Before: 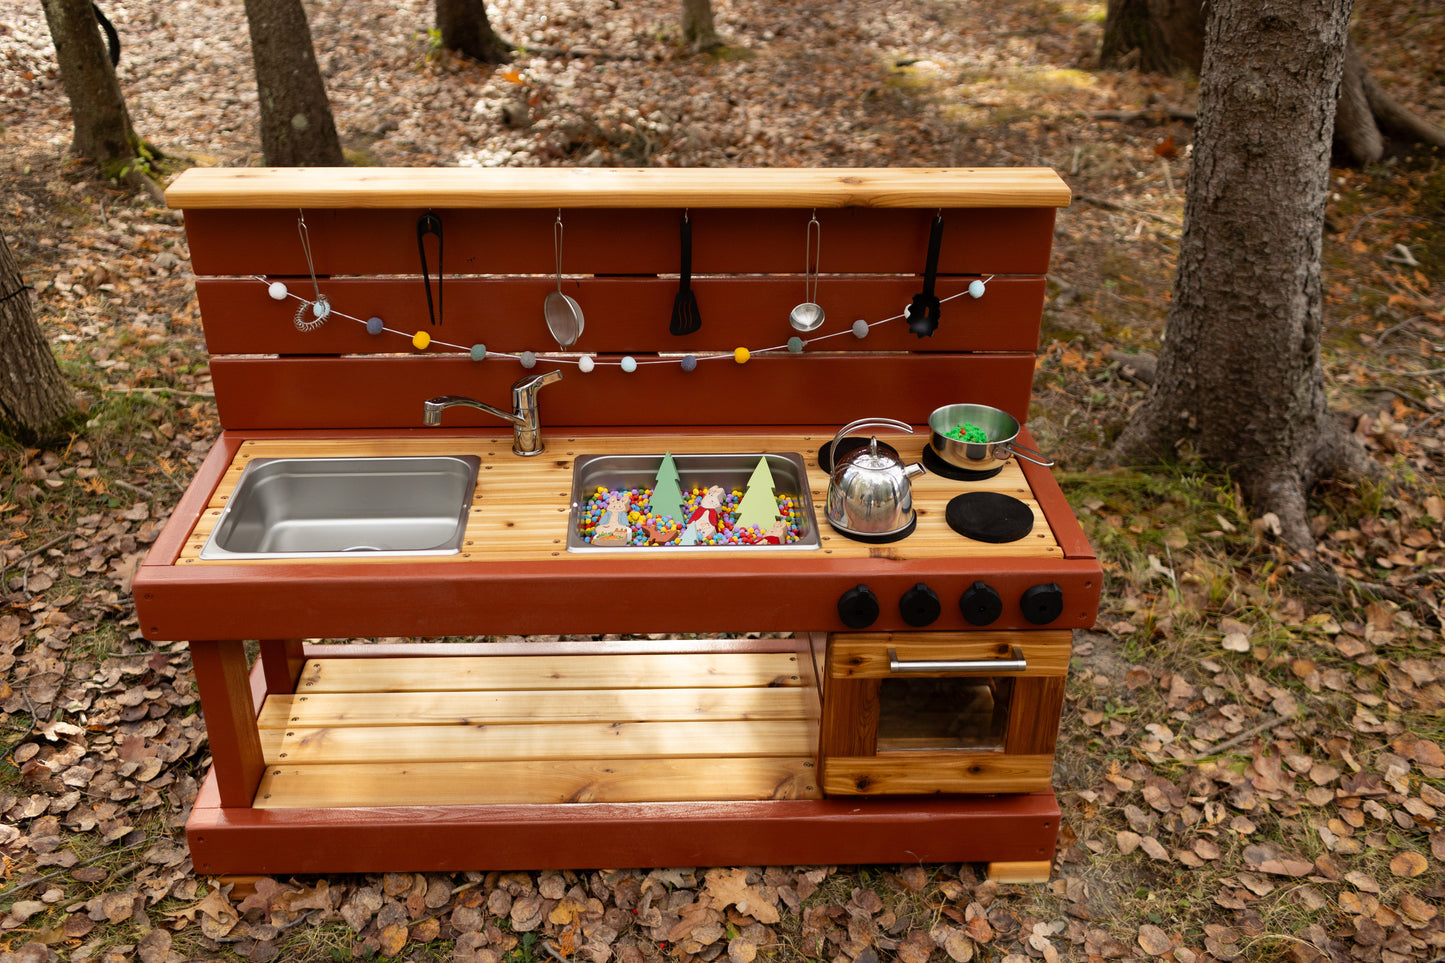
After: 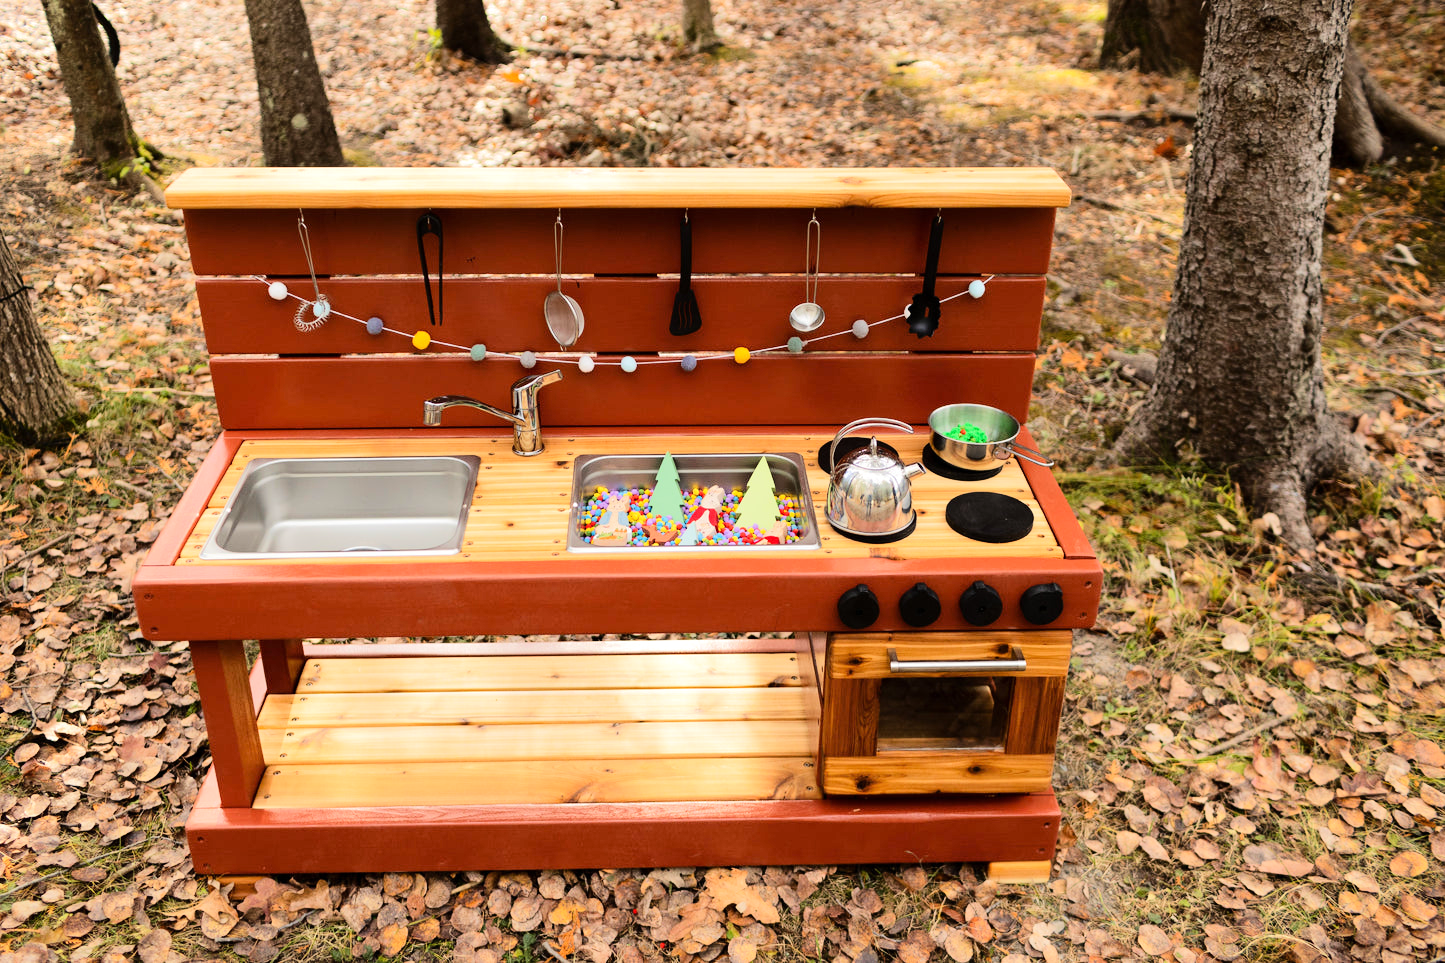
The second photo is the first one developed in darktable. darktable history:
tone equalizer: -7 EV 0.142 EV, -6 EV 0.571 EV, -5 EV 1.16 EV, -4 EV 1.3 EV, -3 EV 1.17 EV, -2 EV 0.6 EV, -1 EV 0.148 EV, edges refinement/feathering 500, mask exposure compensation -1.57 EV, preserve details no
